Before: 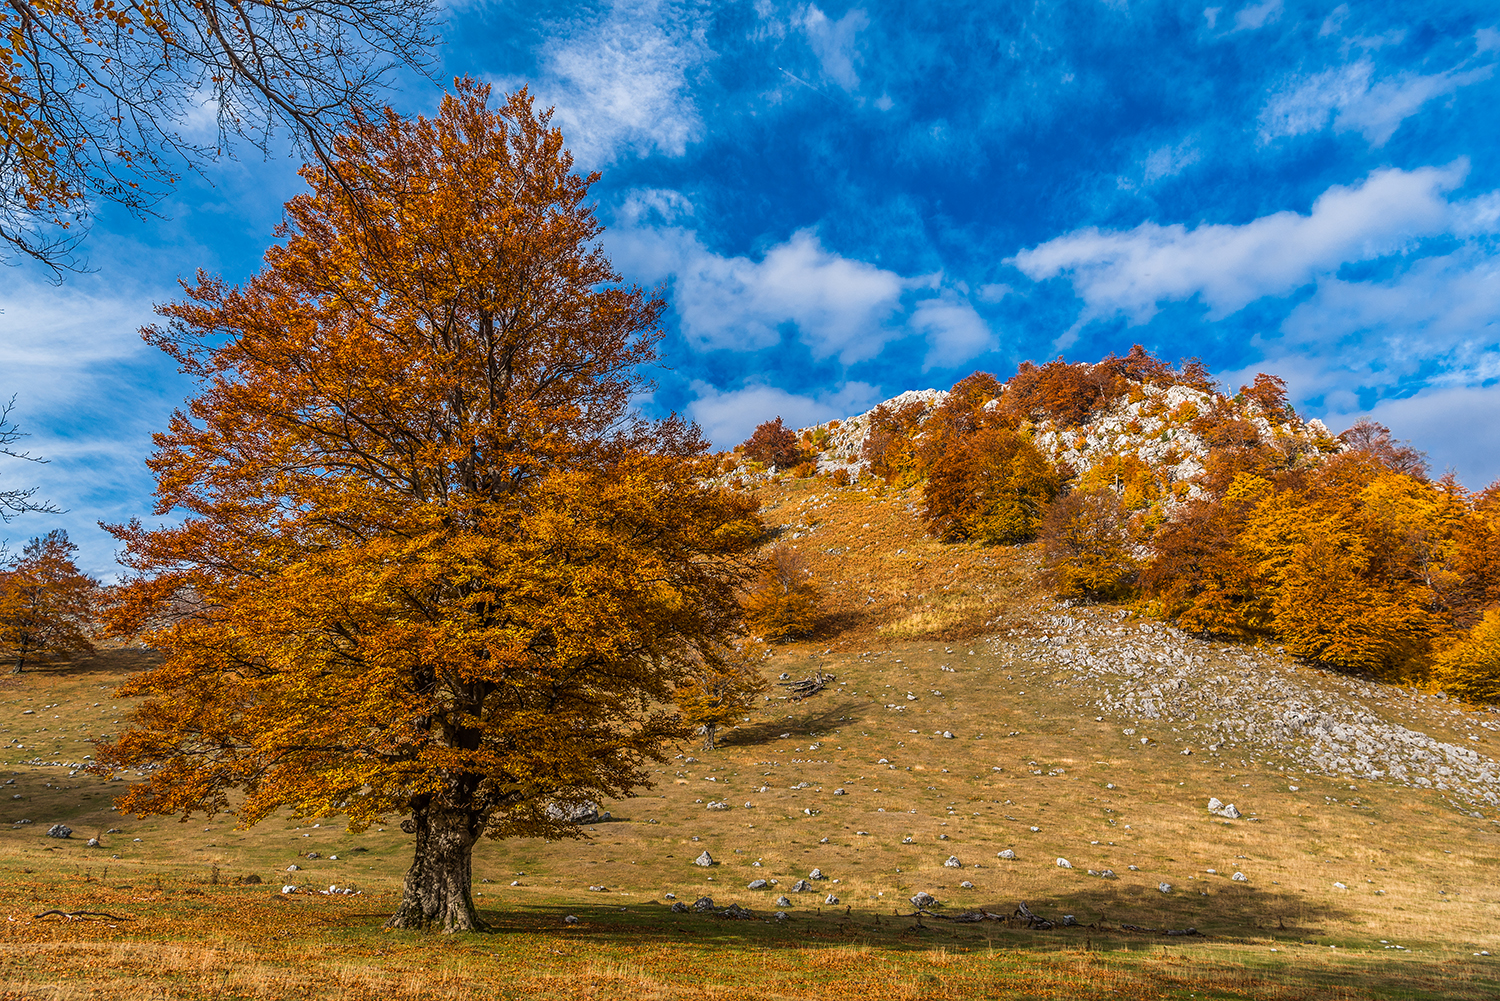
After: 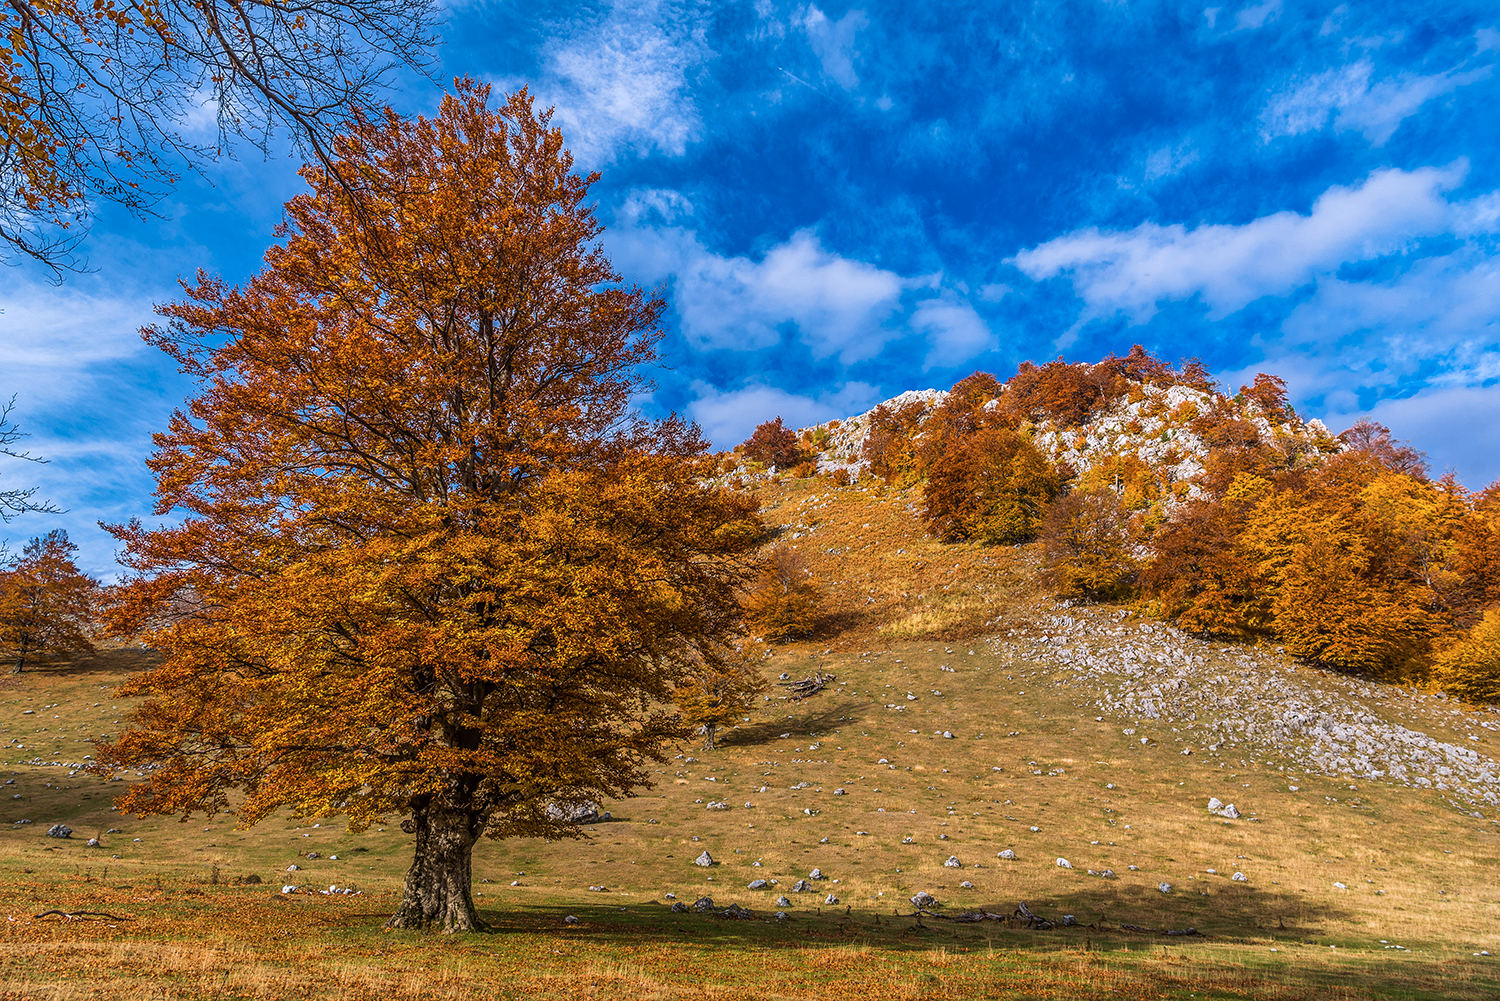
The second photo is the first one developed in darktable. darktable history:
color calibration: illuminant as shot in camera, x 0.358, y 0.373, temperature 4628.91 K
velvia: on, module defaults
